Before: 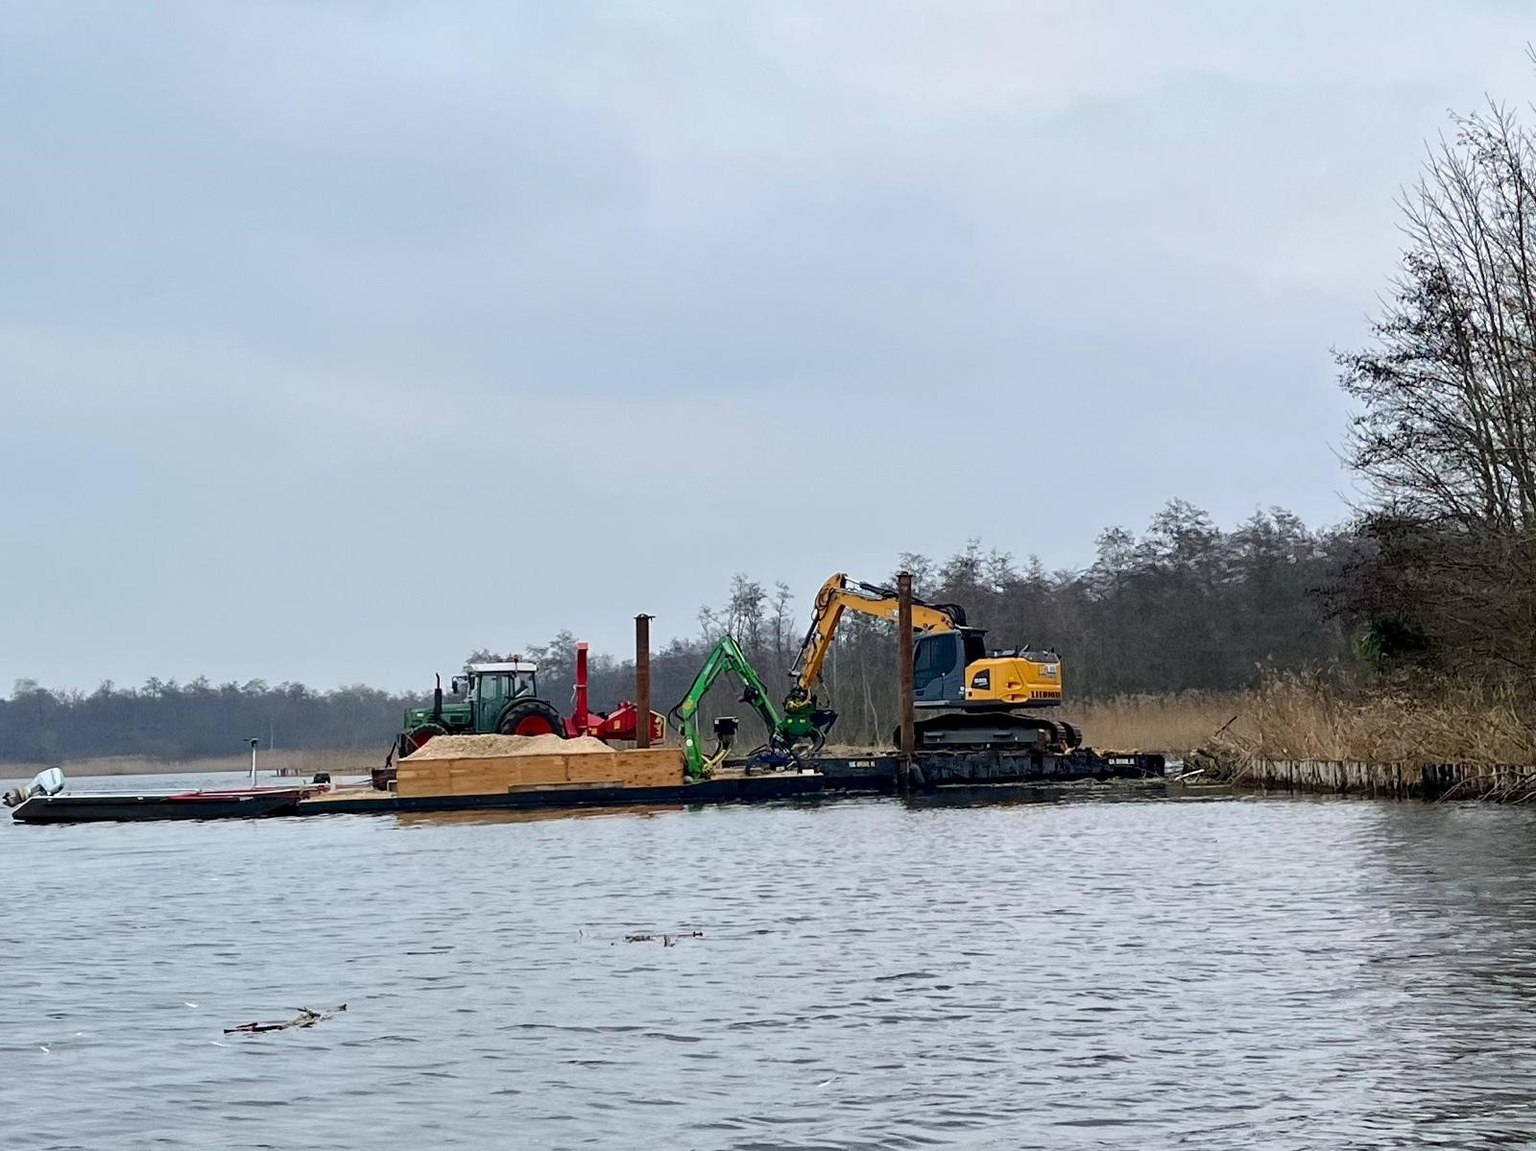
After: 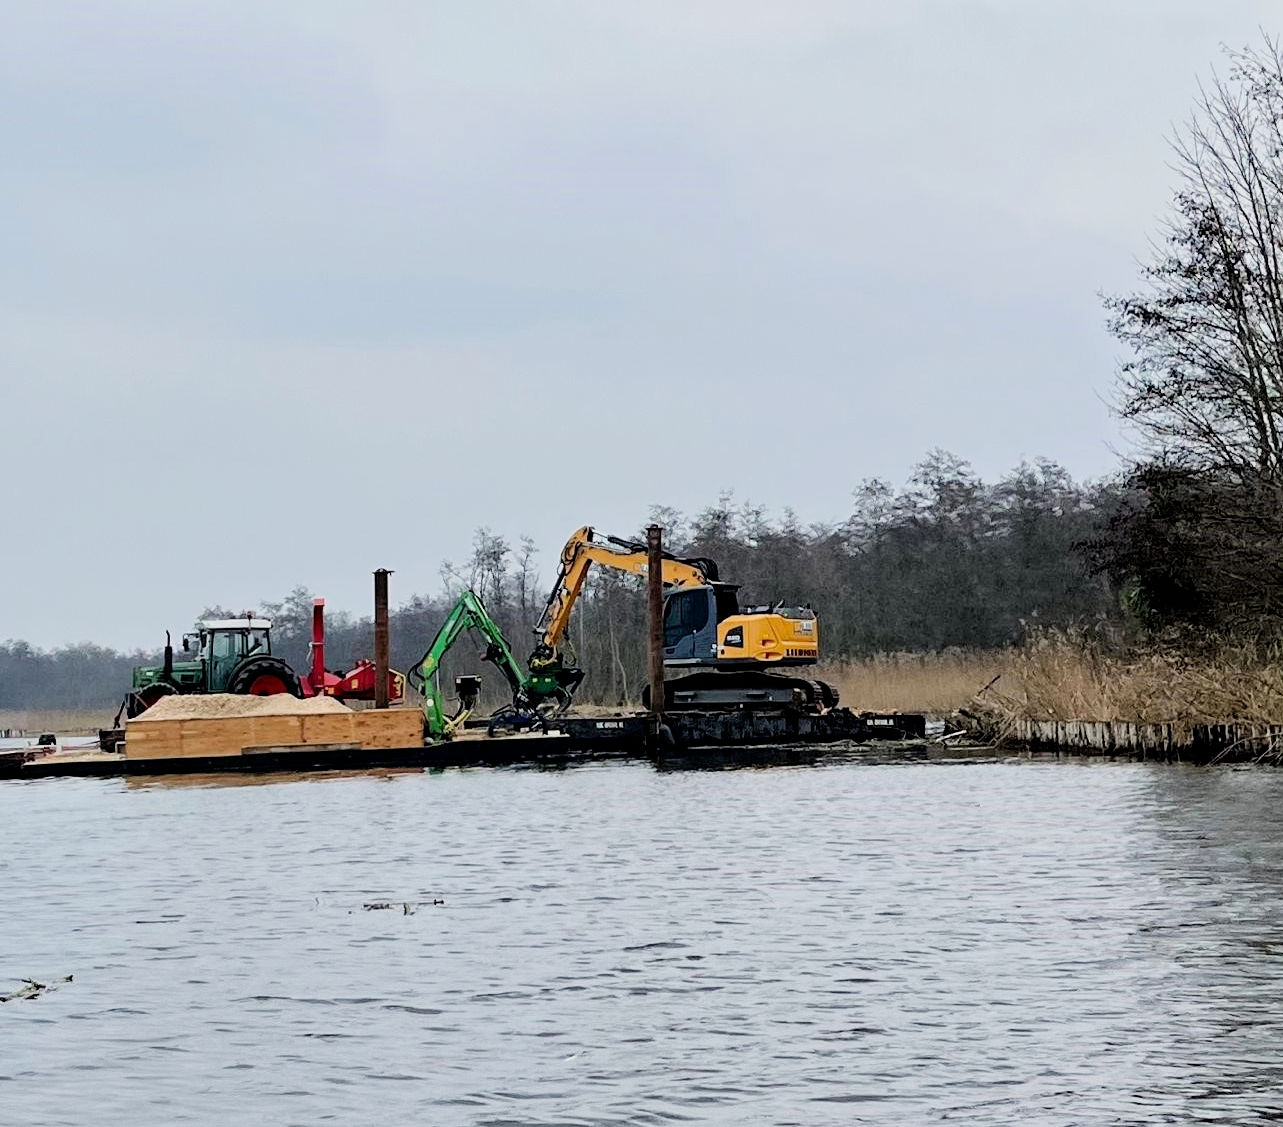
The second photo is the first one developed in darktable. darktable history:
crop and rotate: left 18.037%, top 5.976%, right 1.718%
filmic rgb: black relative exposure -5.02 EV, white relative exposure 3.96 EV, hardness 2.88, contrast 1.098, highlights saturation mix -18.78%, iterations of high-quality reconstruction 0
exposure: exposure 0.374 EV, compensate highlight preservation false
tone equalizer: on, module defaults
